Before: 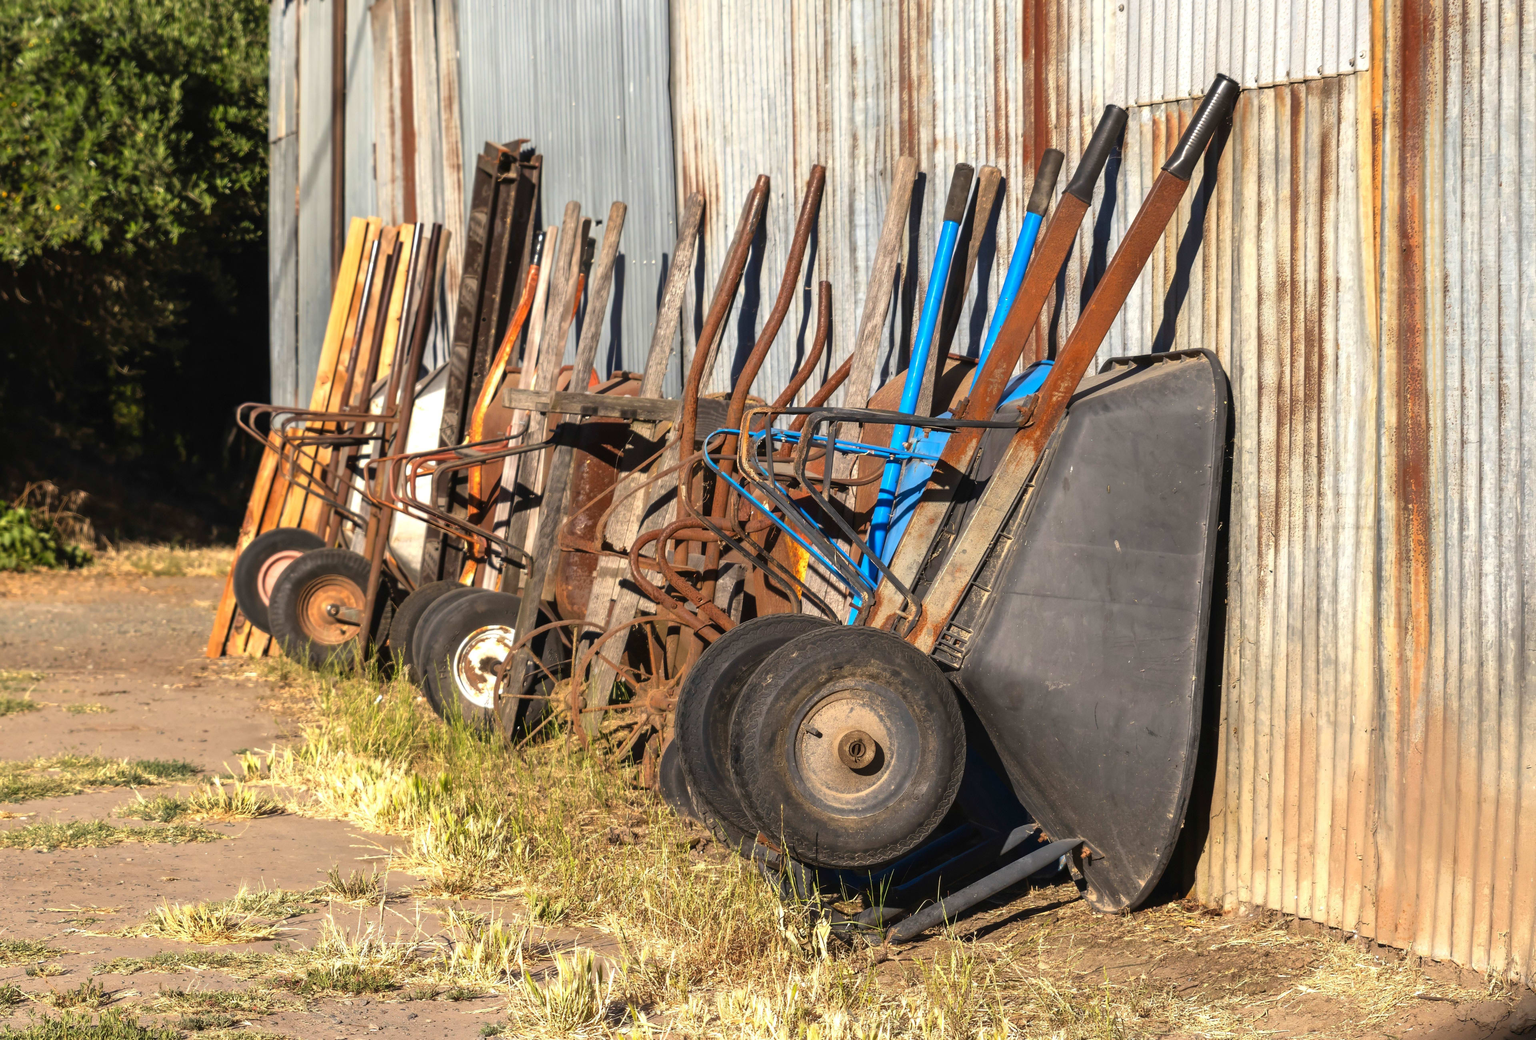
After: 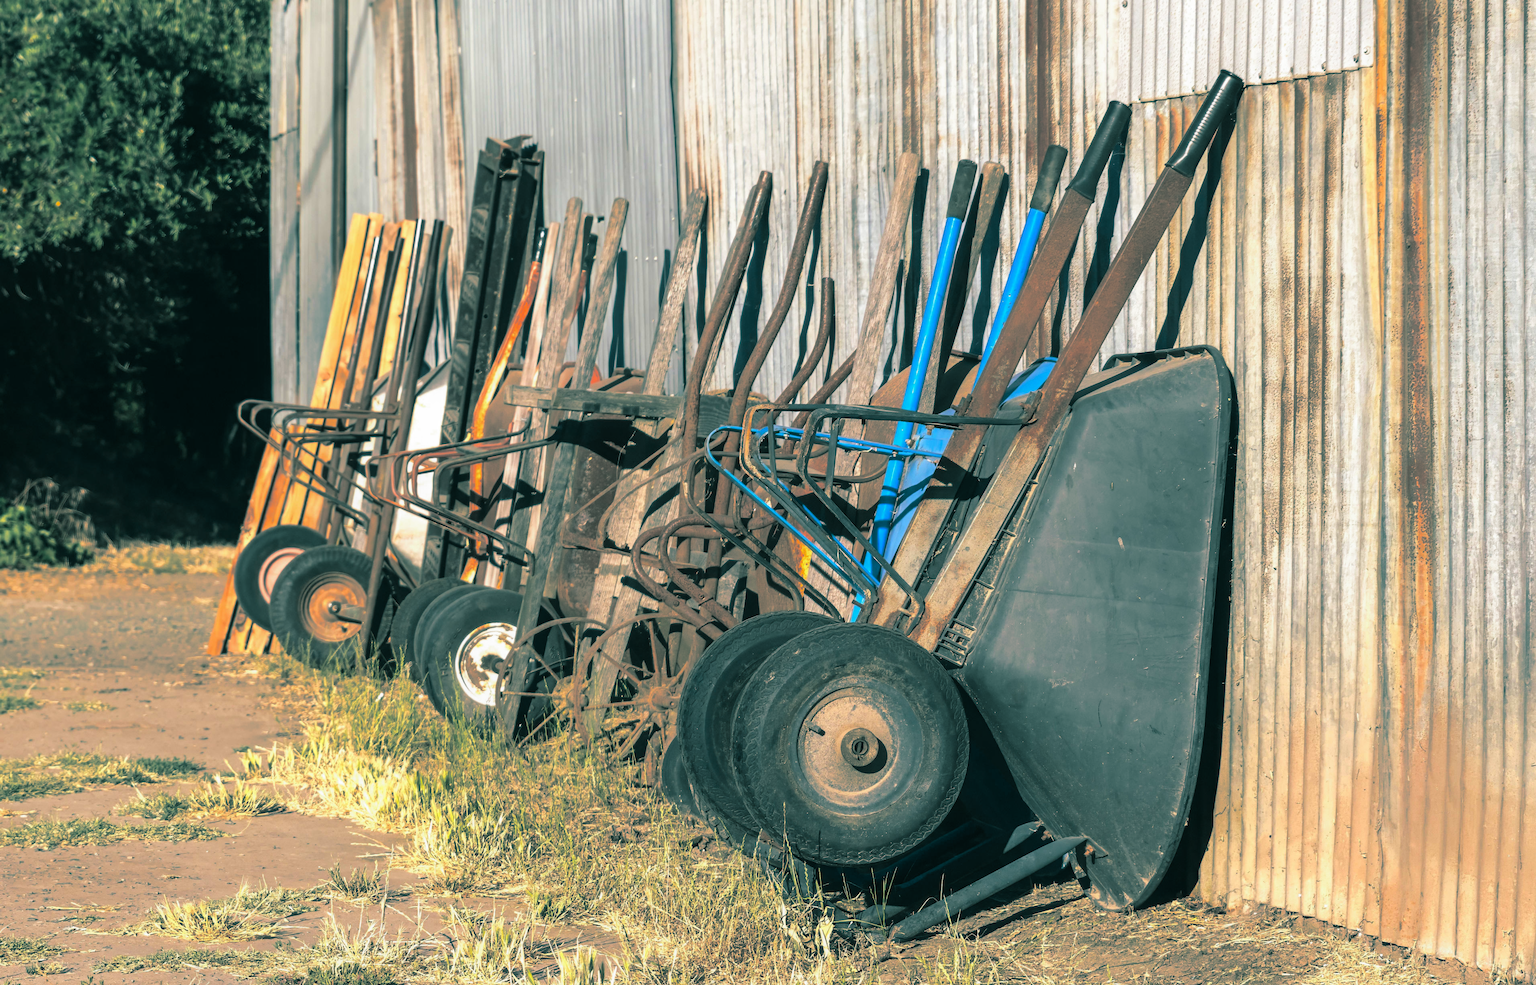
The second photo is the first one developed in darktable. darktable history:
crop: top 0.448%, right 0.264%, bottom 5.045%
contrast equalizer: y [[0.5, 0.5, 0.468, 0.5, 0.5, 0.5], [0.5 ×6], [0.5 ×6], [0 ×6], [0 ×6]]
split-toning: shadows › hue 183.6°, shadows › saturation 0.52, highlights › hue 0°, highlights › saturation 0
